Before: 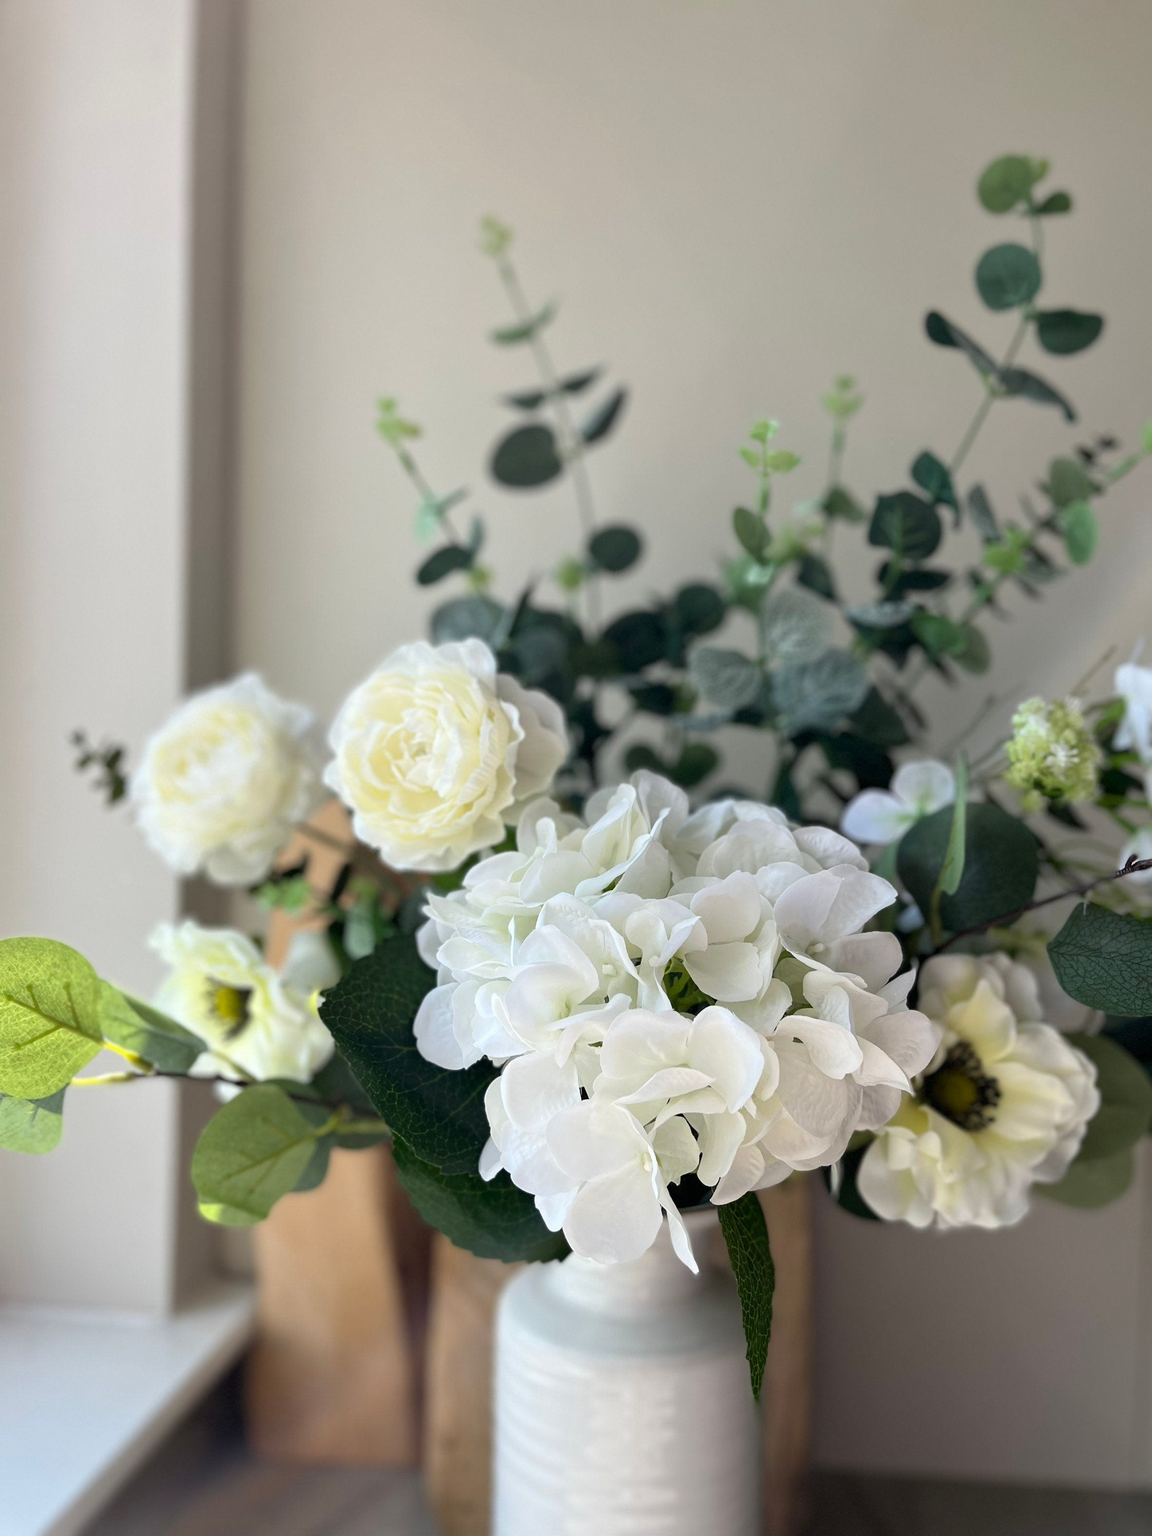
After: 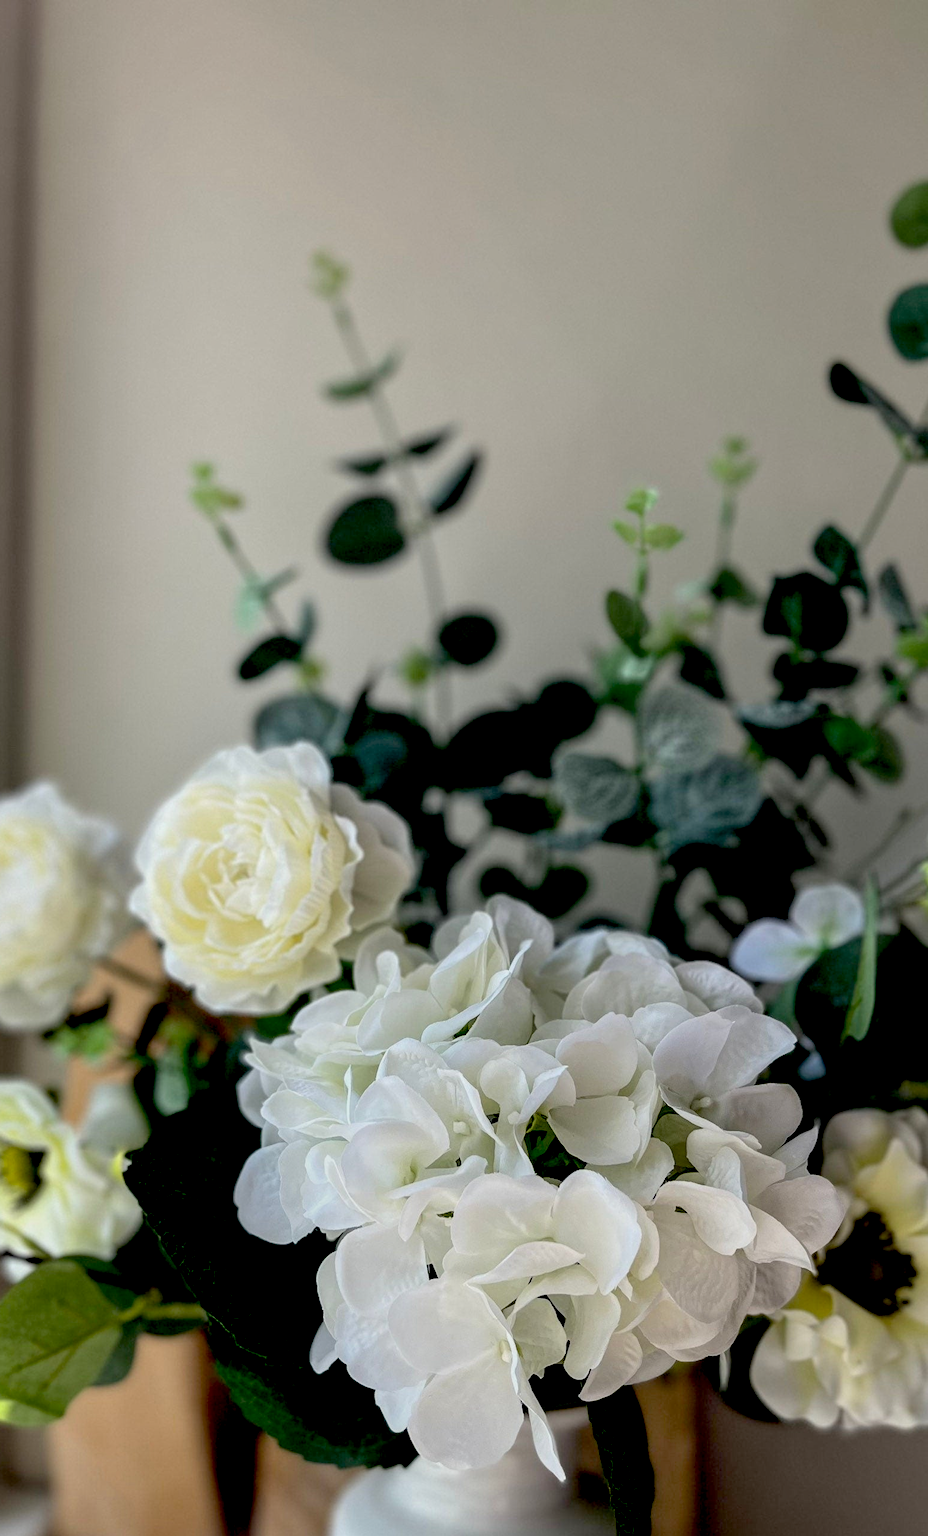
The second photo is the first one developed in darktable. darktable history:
local contrast: on, module defaults
exposure: black level correction 0.046, exposure -0.228 EV, compensate highlight preservation false
crop: left 18.479%, right 12.2%, bottom 13.971%
